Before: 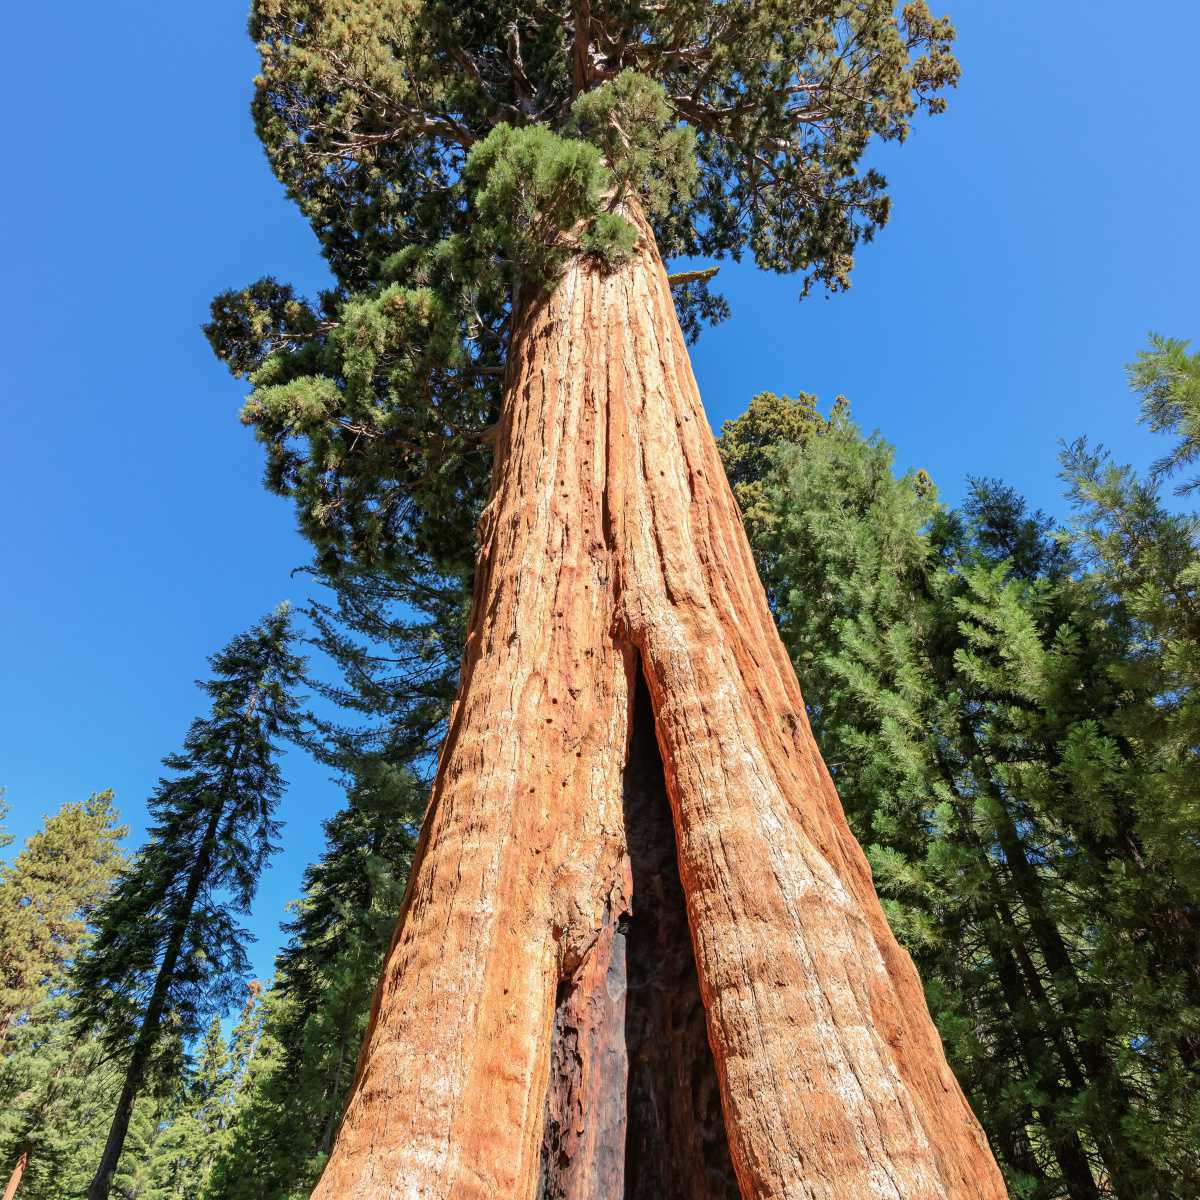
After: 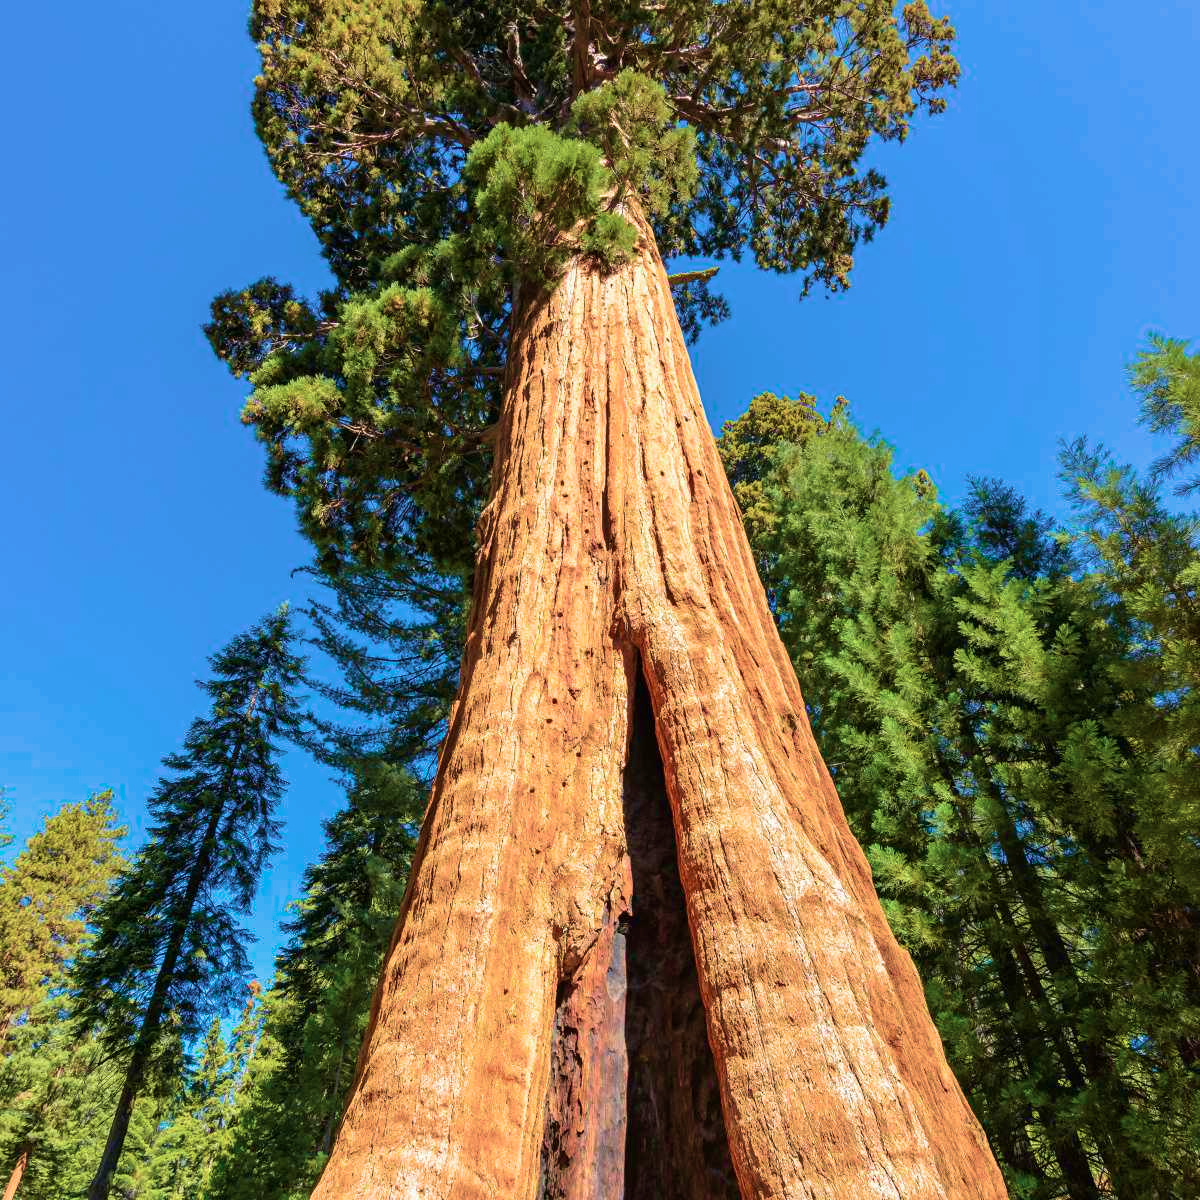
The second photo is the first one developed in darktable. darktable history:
velvia: strength 74.21%
